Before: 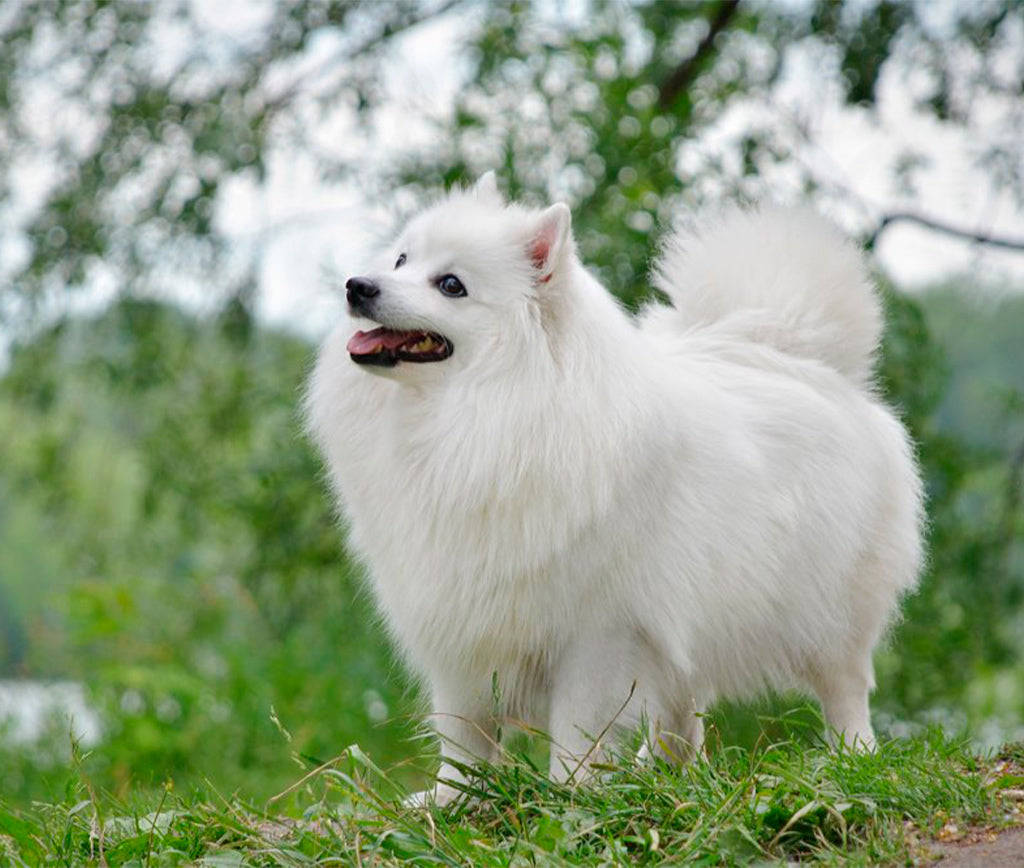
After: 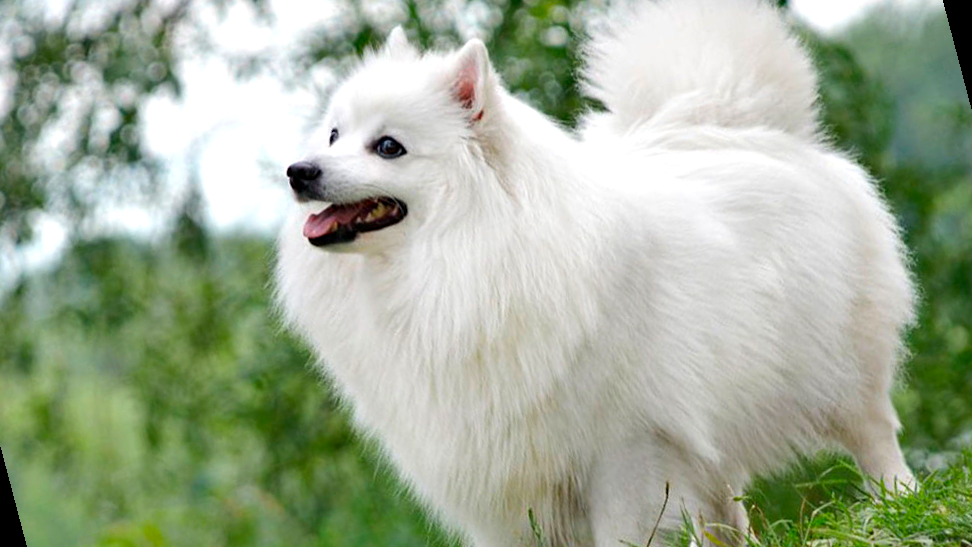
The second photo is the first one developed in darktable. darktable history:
exposure: compensate highlight preservation false
haze removal: on, module defaults
tone equalizer: -8 EV -0.417 EV, -7 EV -0.389 EV, -6 EV -0.333 EV, -5 EV -0.222 EV, -3 EV 0.222 EV, -2 EV 0.333 EV, -1 EV 0.389 EV, +0 EV 0.417 EV, edges refinement/feathering 500, mask exposure compensation -1.57 EV, preserve details no
rotate and perspective: rotation -14.8°, crop left 0.1, crop right 0.903, crop top 0.25, crop bottom 0.748
